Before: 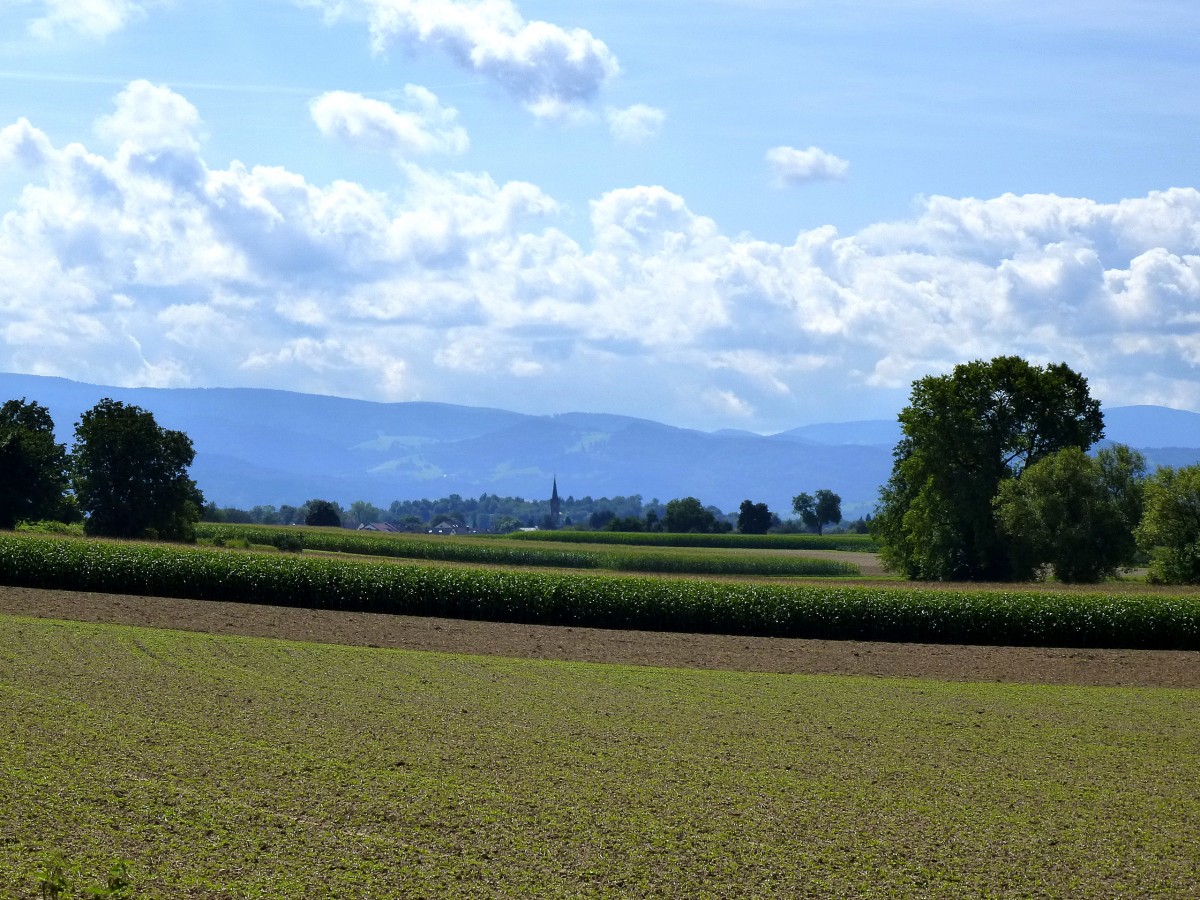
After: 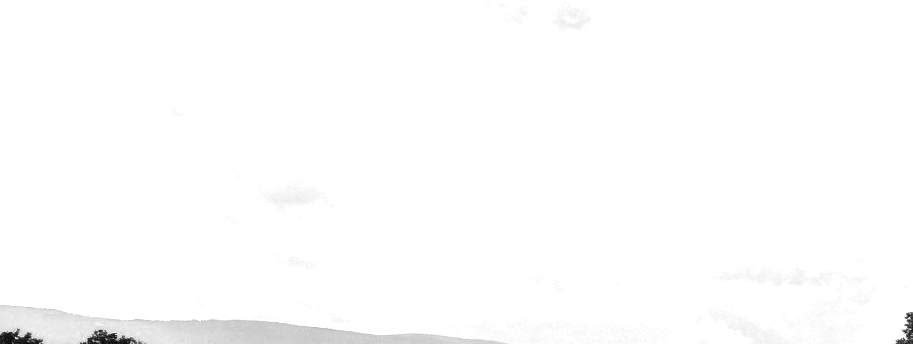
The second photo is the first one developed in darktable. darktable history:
tone equalizer: -8 EV 0 EV, -7 EV -0.002 EV, -6 EV 0.004 EV, -5 EV -0.047 EV, -4 EV -0.132 EV, -3 EV -0.162 EV, -2 EV 0.258 EV, -1 EV 0.71 EV, +0 EV 0.499 EV, edges refinement/feathering 500, mask exposure compensation -1.57 EV, preserve details no
crop: left 0.542%, top 7.647%, right 23.332%, bottom 54.111%
color calibration: output gray [0.253, 0.26, 0.487, 0], illuminant F (fluorescent), F source F9 (Cool White Deluxe 4150 K) – high CRI, x 0.375, y 0.373, temperature 4163.3 K
